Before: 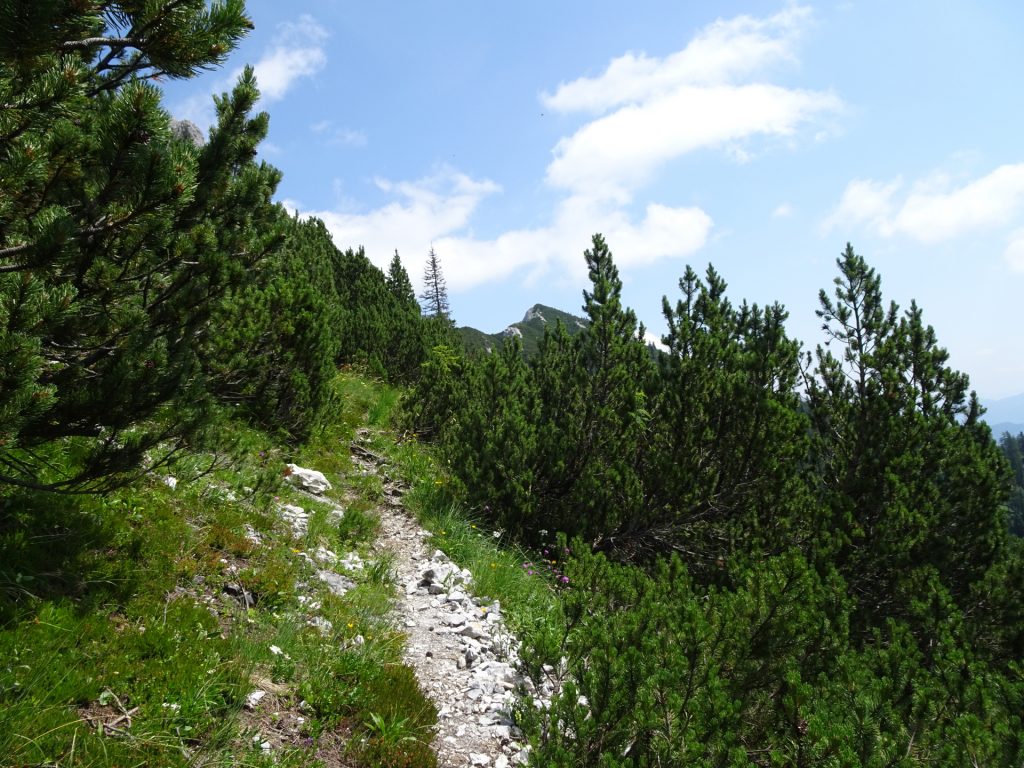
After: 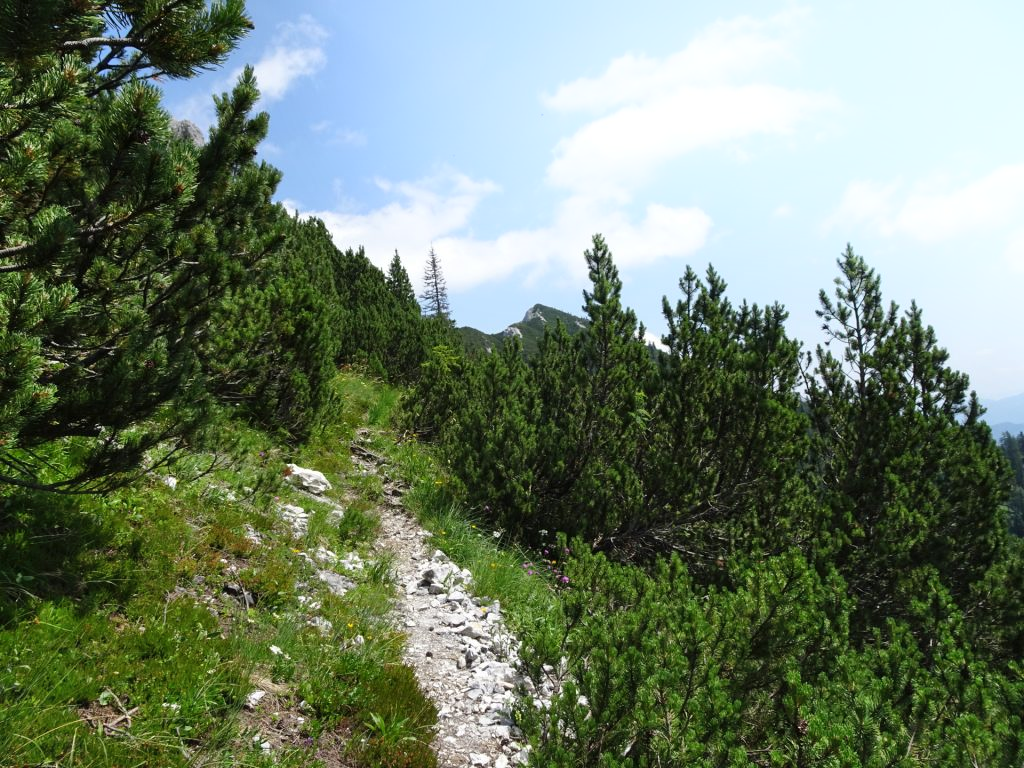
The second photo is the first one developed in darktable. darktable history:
shadows and highlights: highlights 70.65, soften with gaussian
